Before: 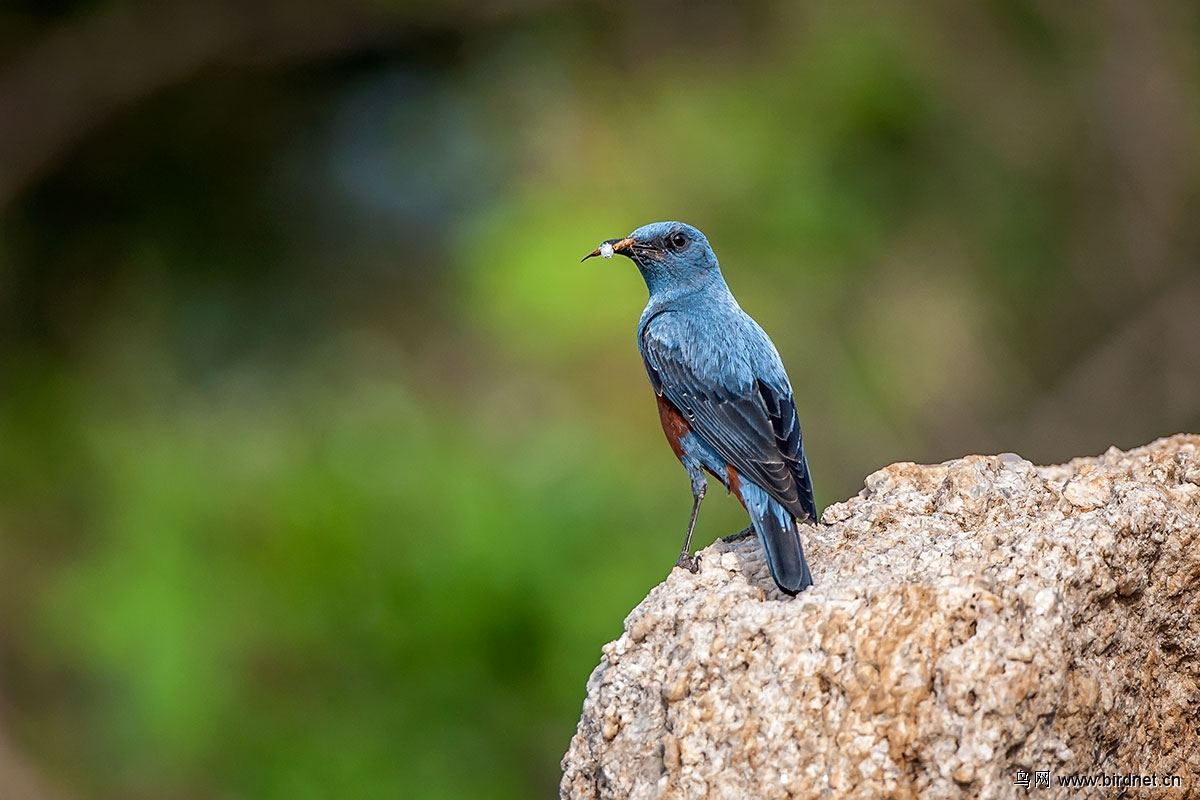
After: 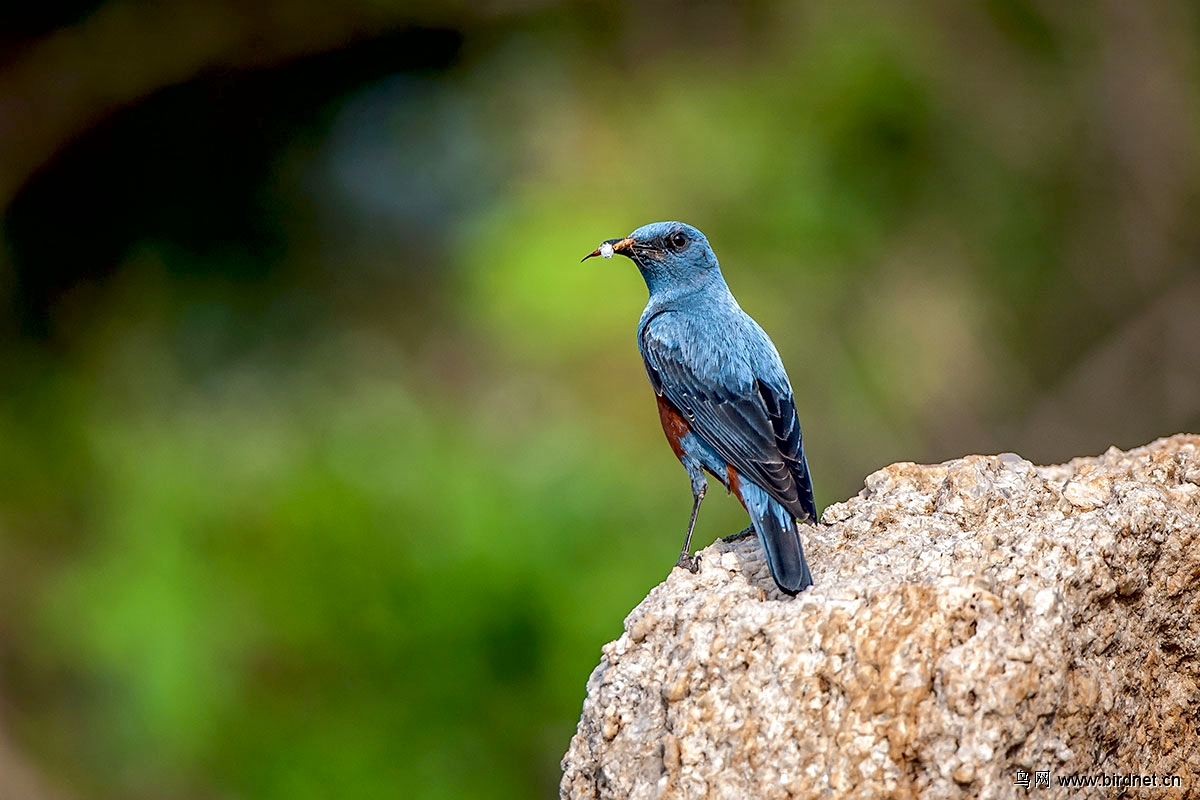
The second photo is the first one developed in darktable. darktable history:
contrast brightness saturation: contrast 0.083, saturation 0.018
exposure: black level correction 0.009, exposure 0.122 EV, compensate highlight preservation false
shadows and highlights: shadows 9.14, white point adjustment 1.08, highlights -39.34
tone equalizer: edges refinement/feathering 500, mask exposure compensation -1.57 EV, preserve details no
